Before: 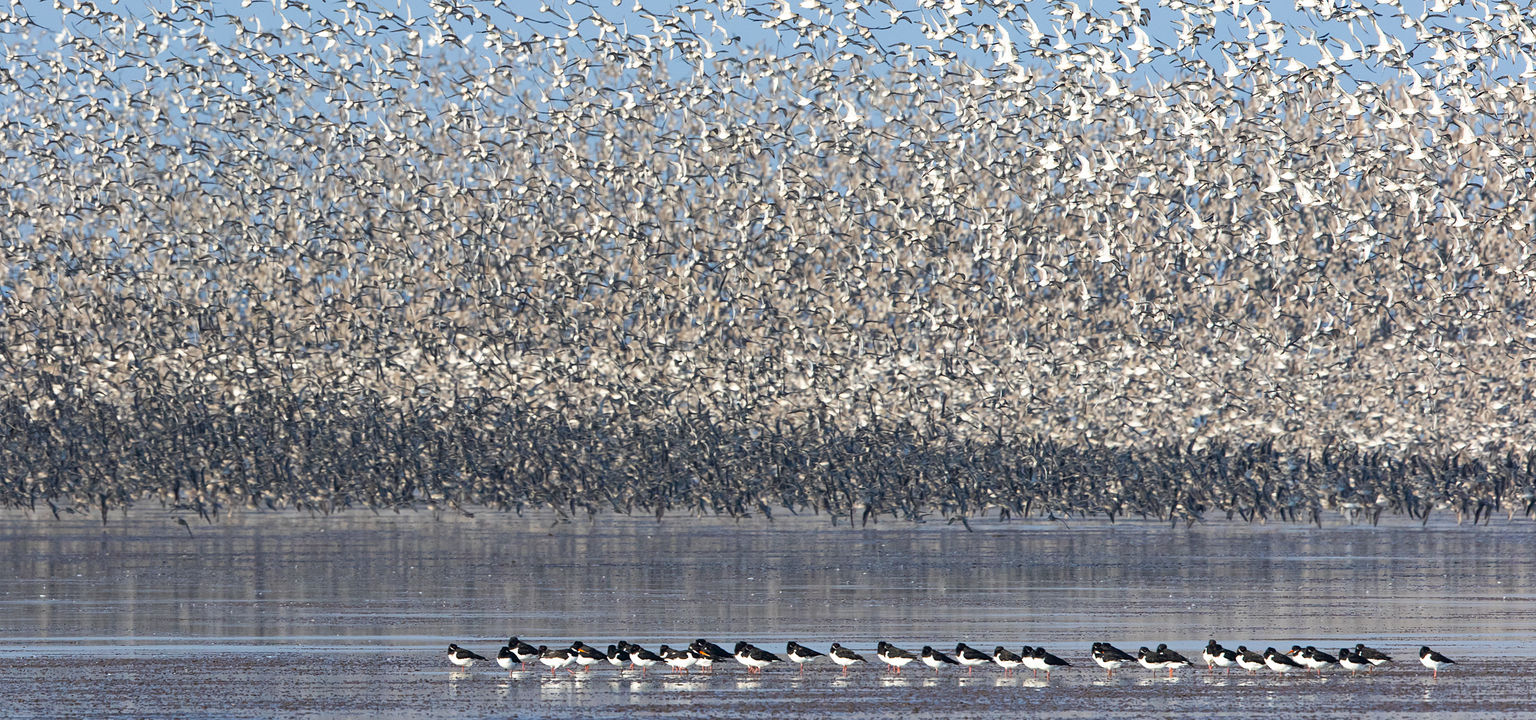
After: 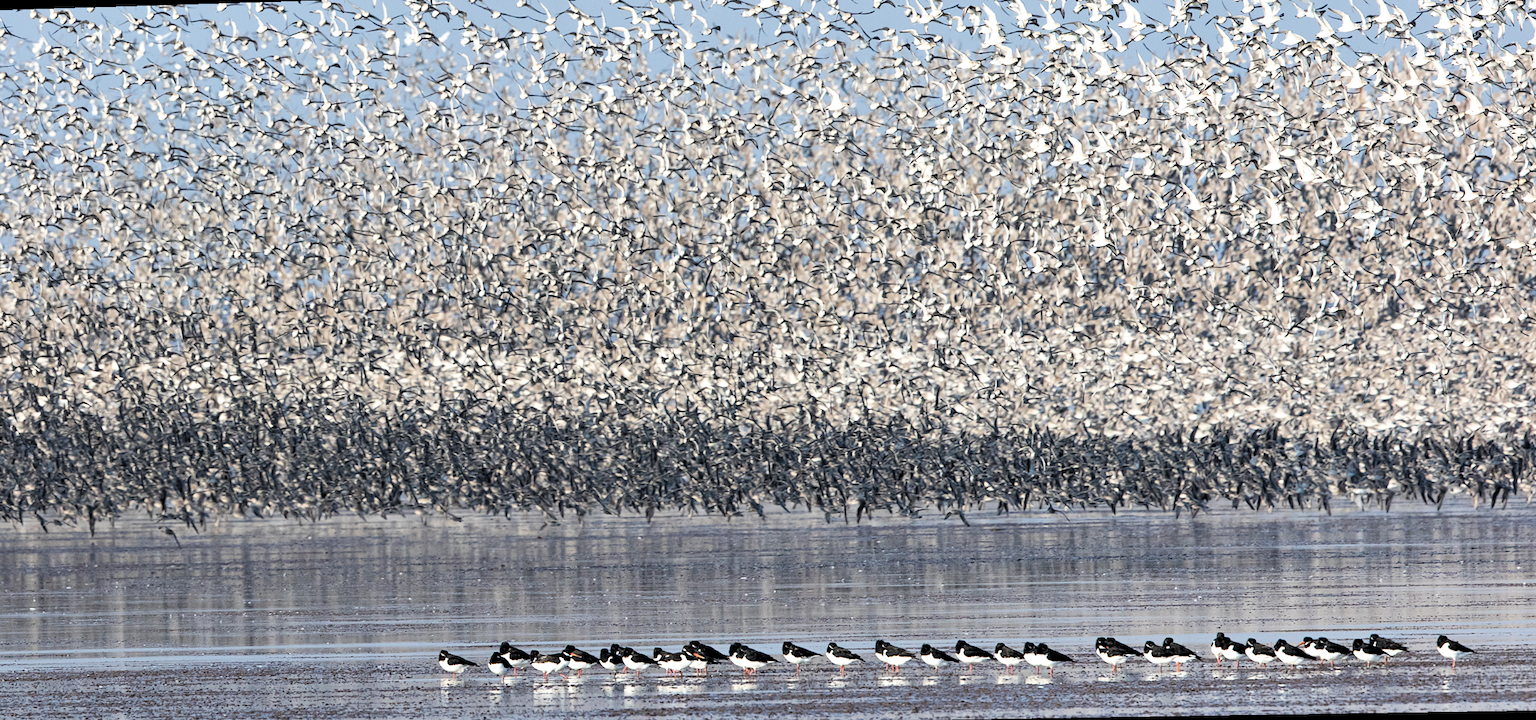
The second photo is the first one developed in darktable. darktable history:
shadows and highlights: shadows 37.27, highlights -28.18, soften with gaussian
levels: levels [0.101, 0.578, 0.953]
exposure: exposure 1.15 EV, compensate highlight preservation false
filmic rgb: black relative exposure -7.65 EV, white relative exposure 4.56 EV, hardness 3.61
rotate and perspective: rotation -1.32°, lens shift (horizontal) -0.031, crop left 0.015, crop right 0.985, crop top 0.047, crop bottom 0.982
